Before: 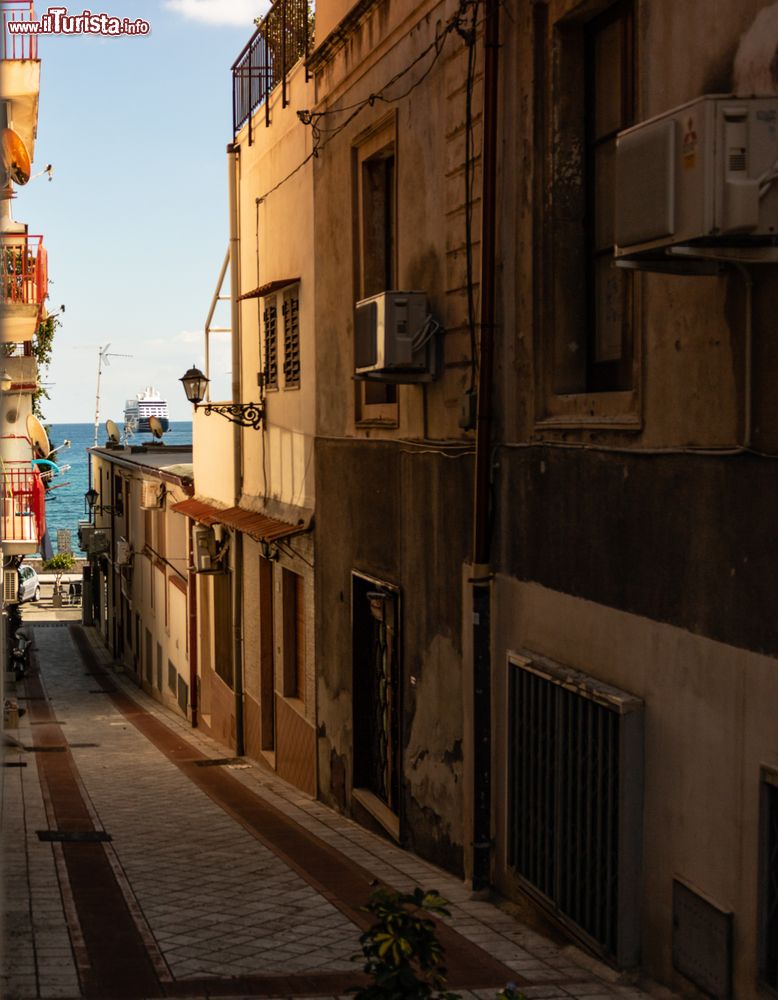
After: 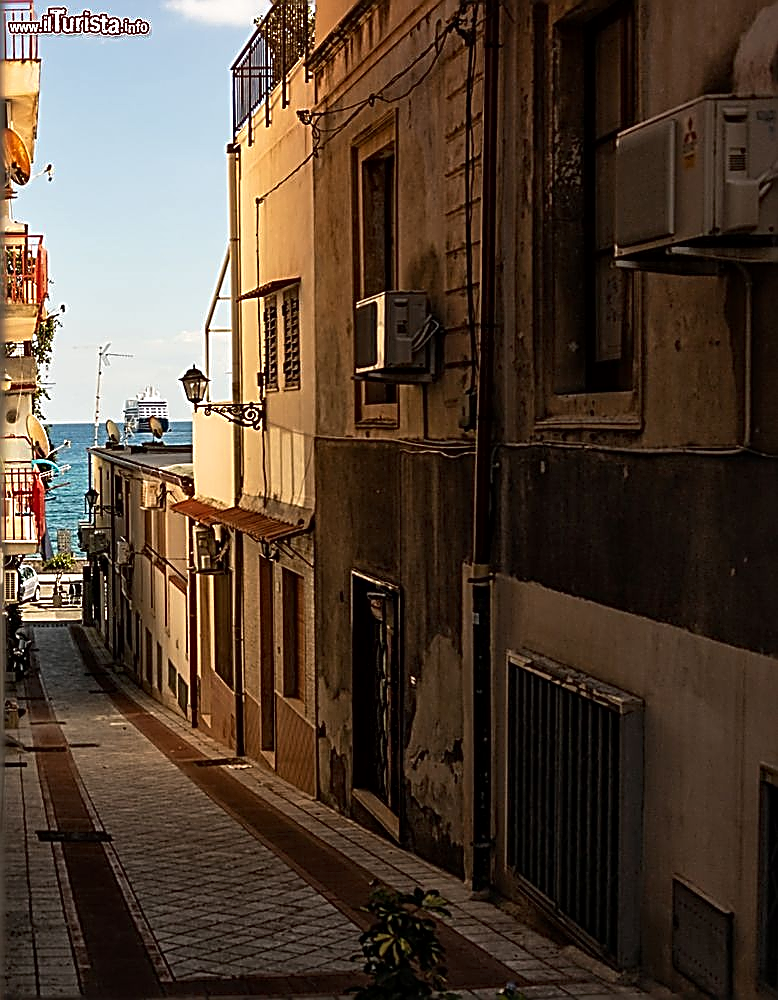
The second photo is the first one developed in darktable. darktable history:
local contrast: mode bilateral grid, contrast 20, coarseness 50, detail 120%, midtone range 0.2
sharpen: amount 2
